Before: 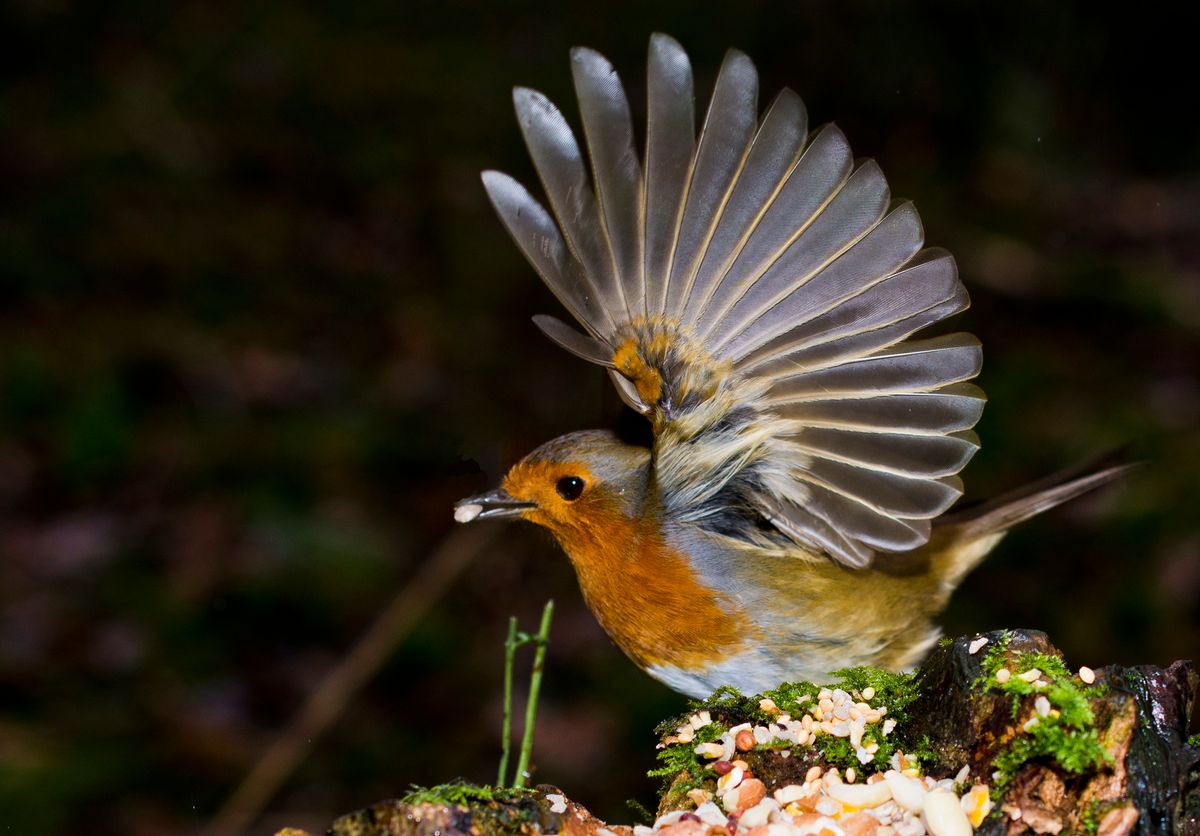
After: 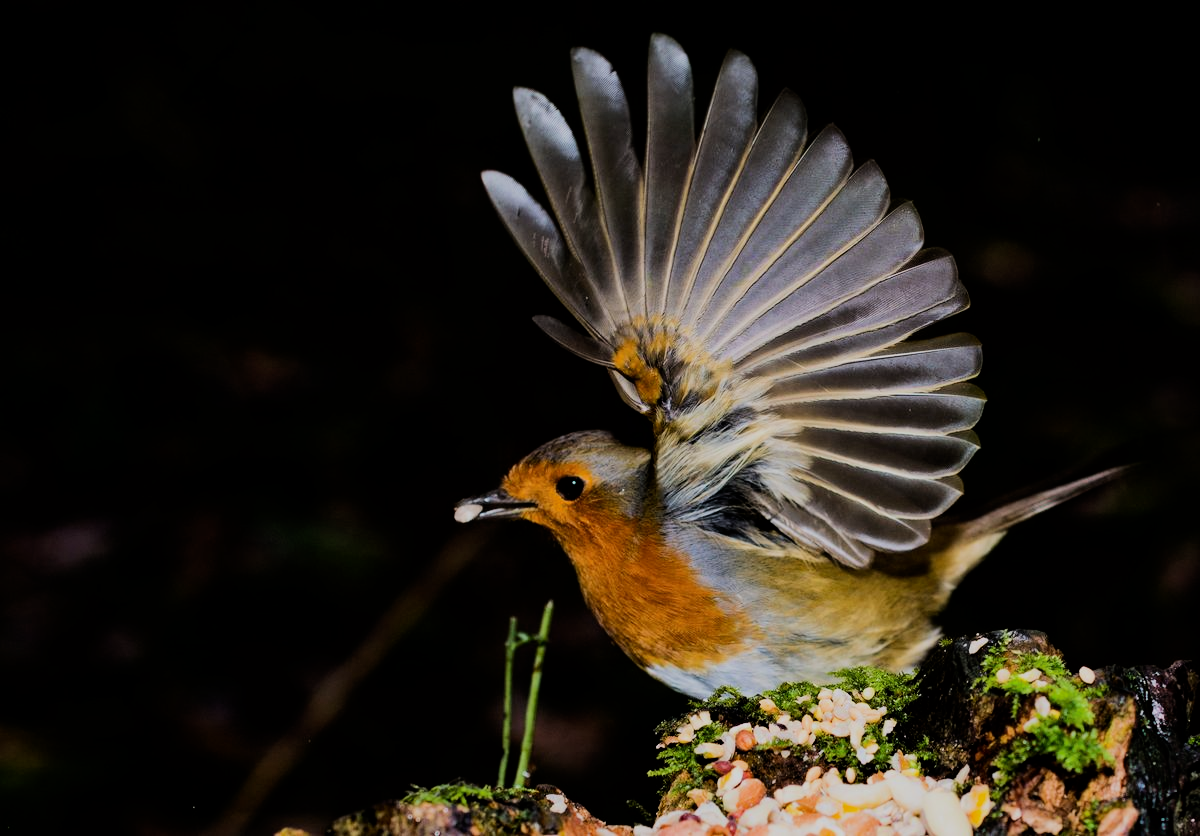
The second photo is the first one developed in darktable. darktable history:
shadows and highlights: shadows -20.33, white point adjustment -2.12, highlights -35.05
filmic rgb: black relative exposure -7.5 EV, white relative exposure 4.99 EV, threshold 2.94 EV, hardness 3.32, contrast 1.297, iterations of high-quality reconstruction 10, enable highlight reconstruction true
